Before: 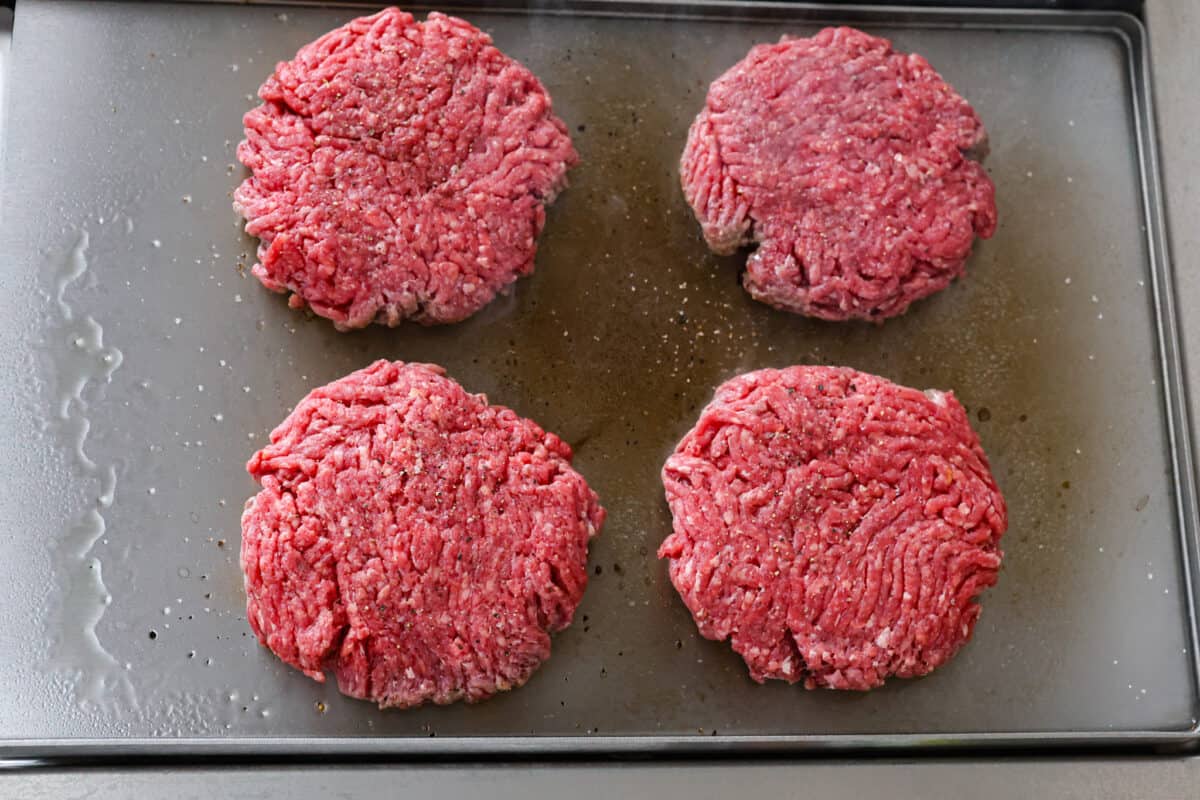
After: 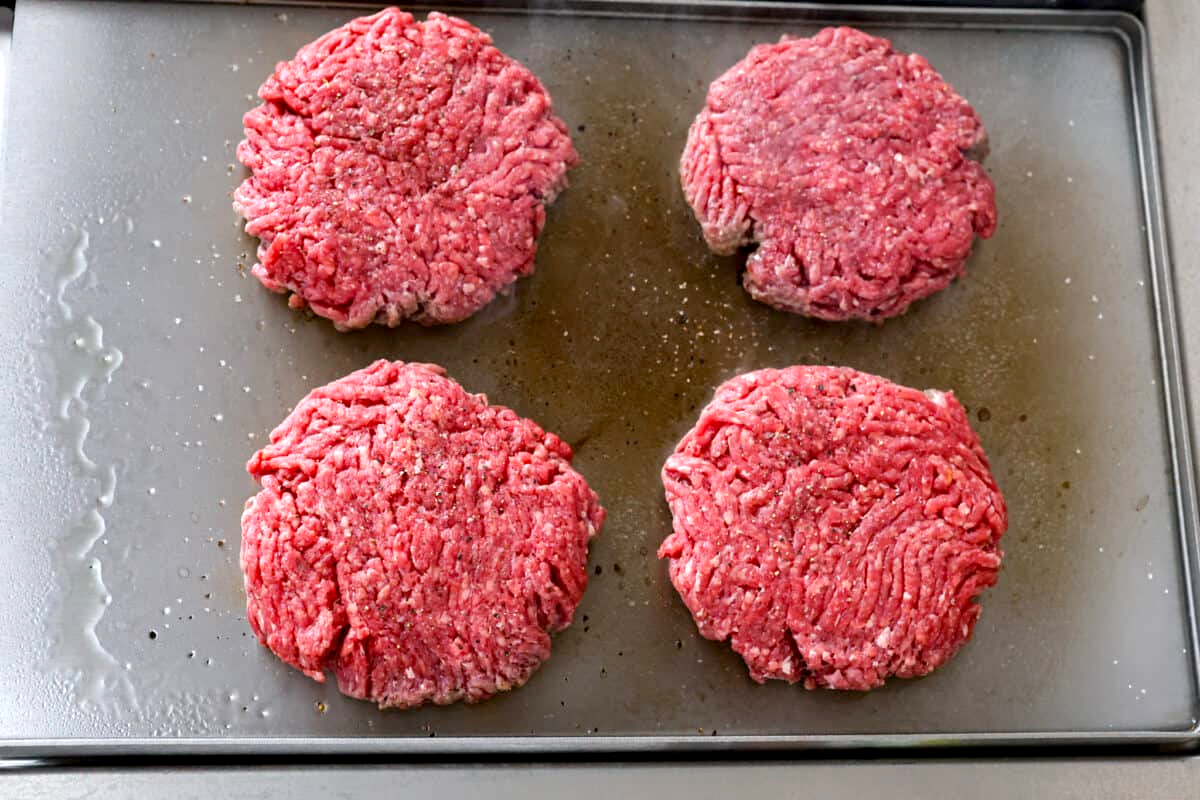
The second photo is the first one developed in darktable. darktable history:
exposure: black level correction 0.005, exposure 0.417 EV, compensate highlight preservation false
